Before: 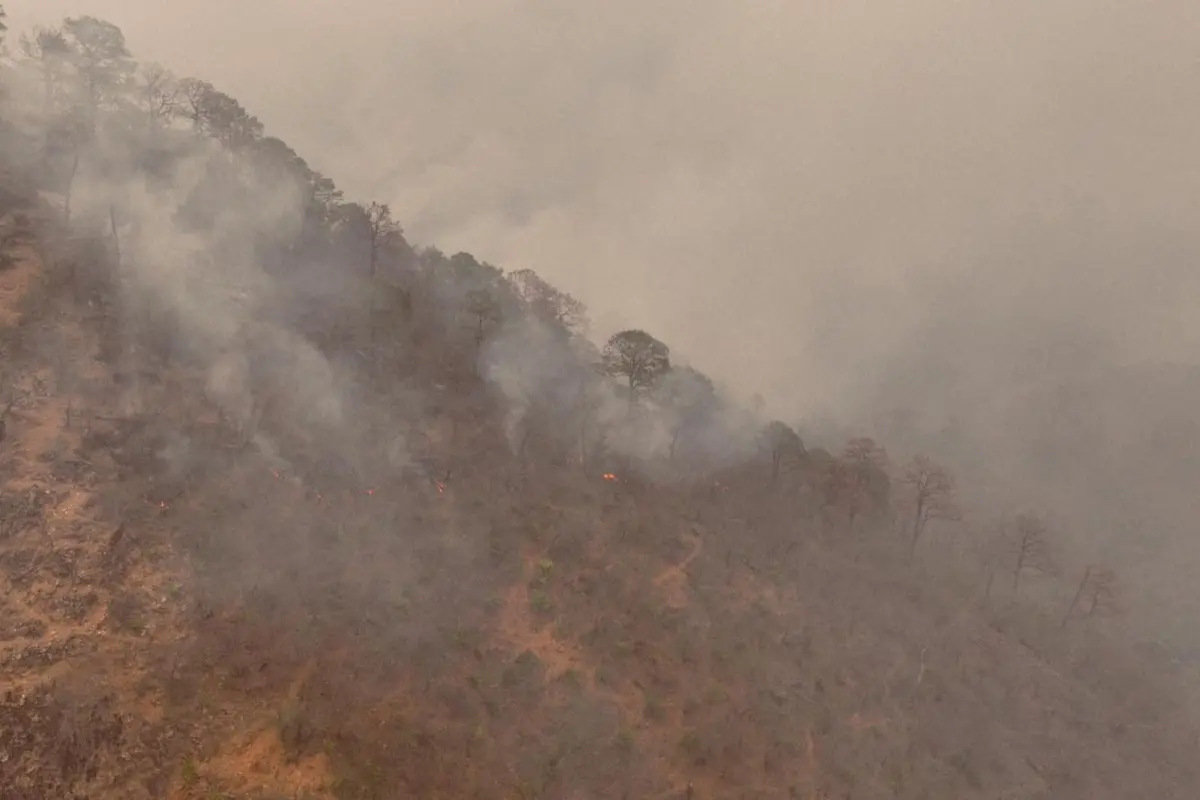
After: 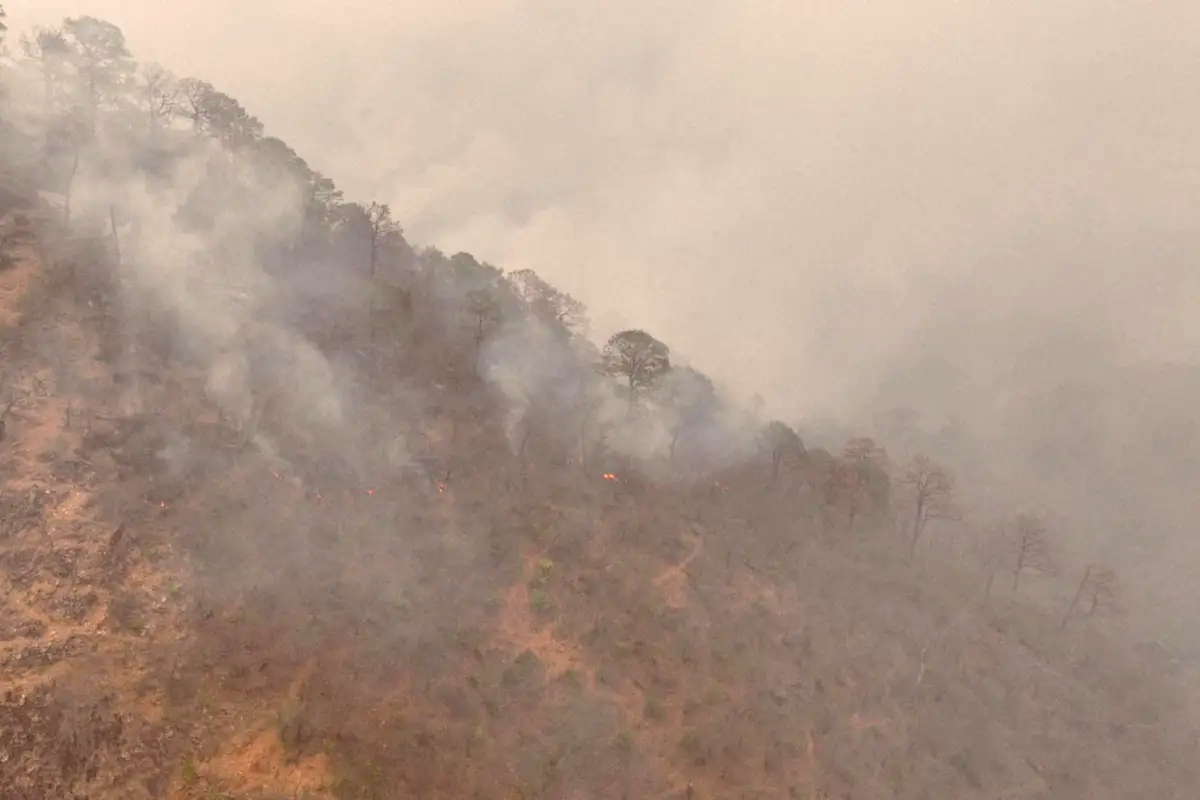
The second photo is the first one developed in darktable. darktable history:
exposure: exposure 0.63 EV, compensate highlight preservation false
